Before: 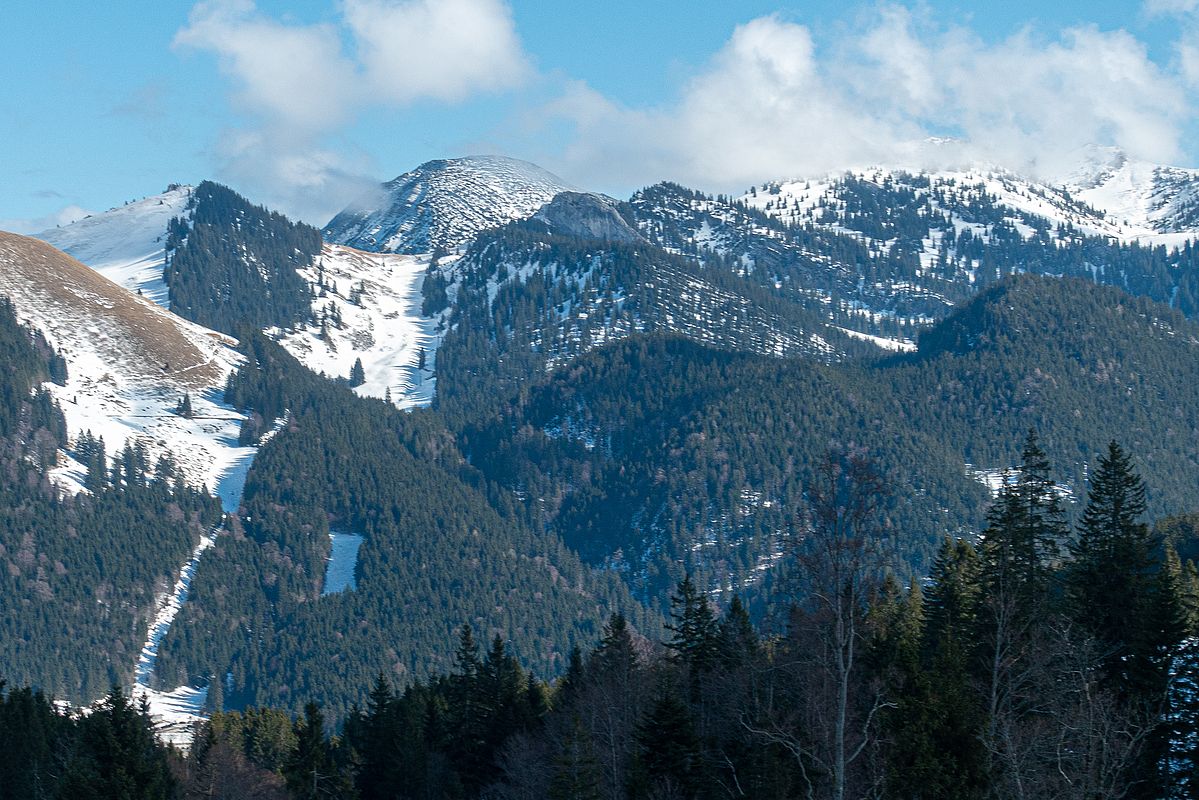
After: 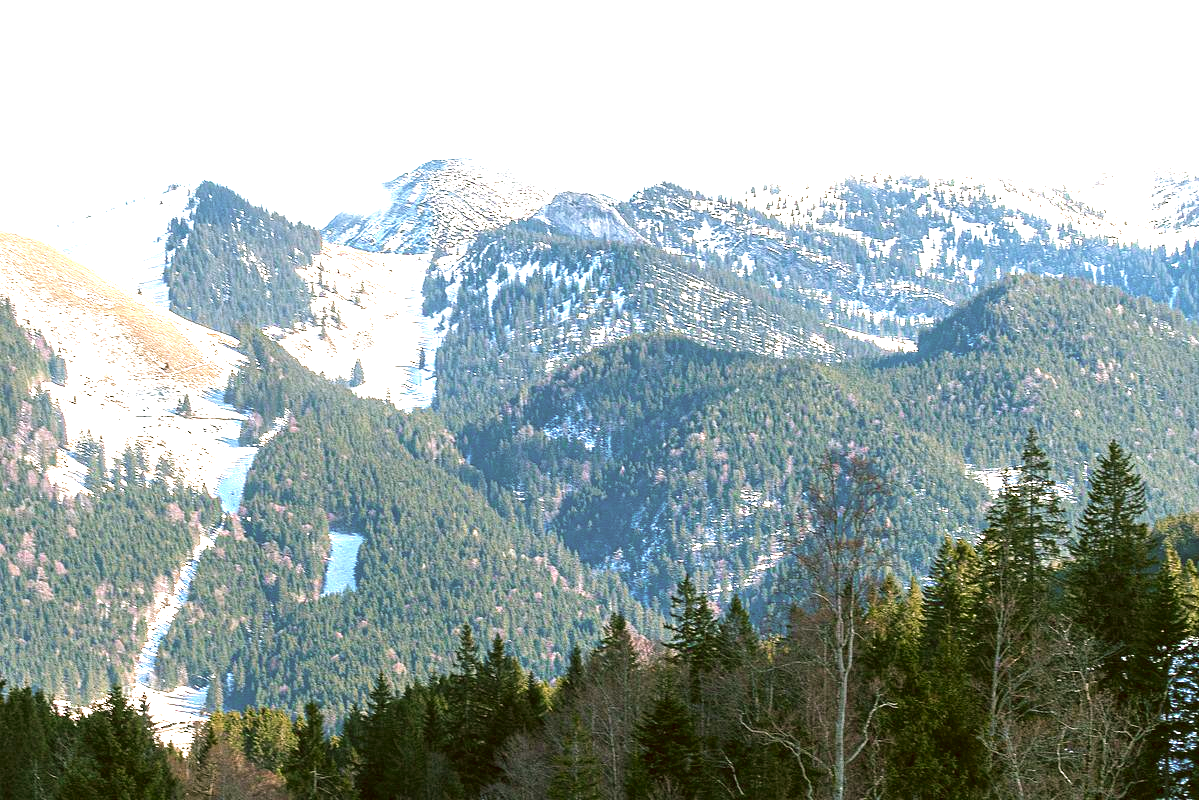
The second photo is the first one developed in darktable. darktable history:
exposure: exposure 2.037 EV, compensate highlight preservation false
velvia: on, module defaults
color correction: highlights a* 8.52, highlights b* 15.51, shadows a* -0.602, shadows b* 26.73
